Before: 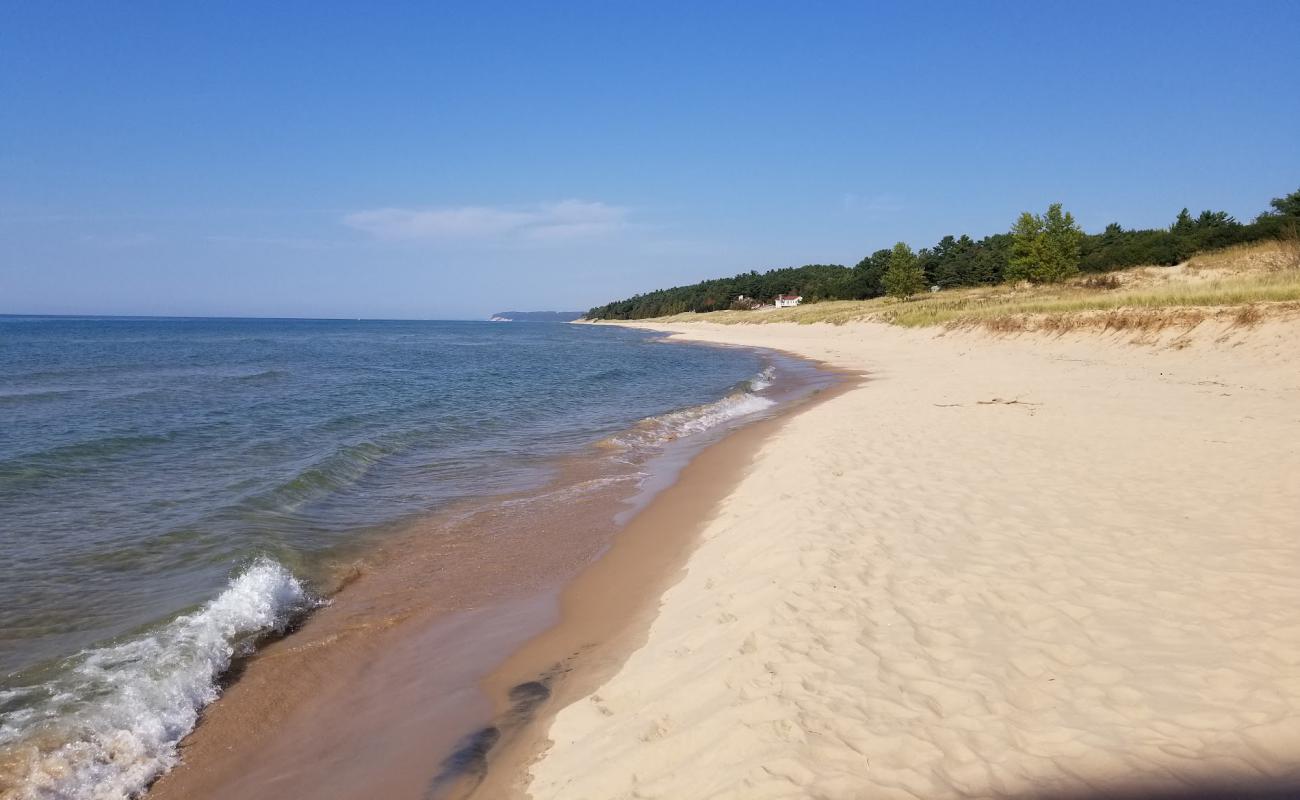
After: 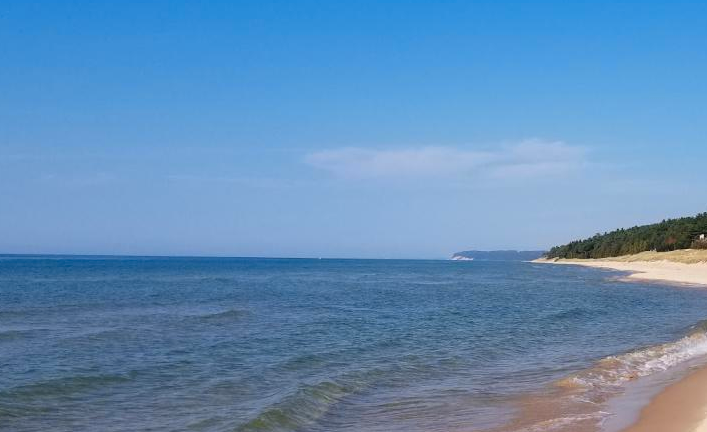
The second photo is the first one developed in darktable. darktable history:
crop and rotate: left 3.046%, top 7.668%, right 42.535%, bottom 38.288%
color zones: curves: ch1 [(0.235, 0.558) (0.75, 0.5)]; ch2 [(0.25, 0.462) (0.749, 0.457)]
